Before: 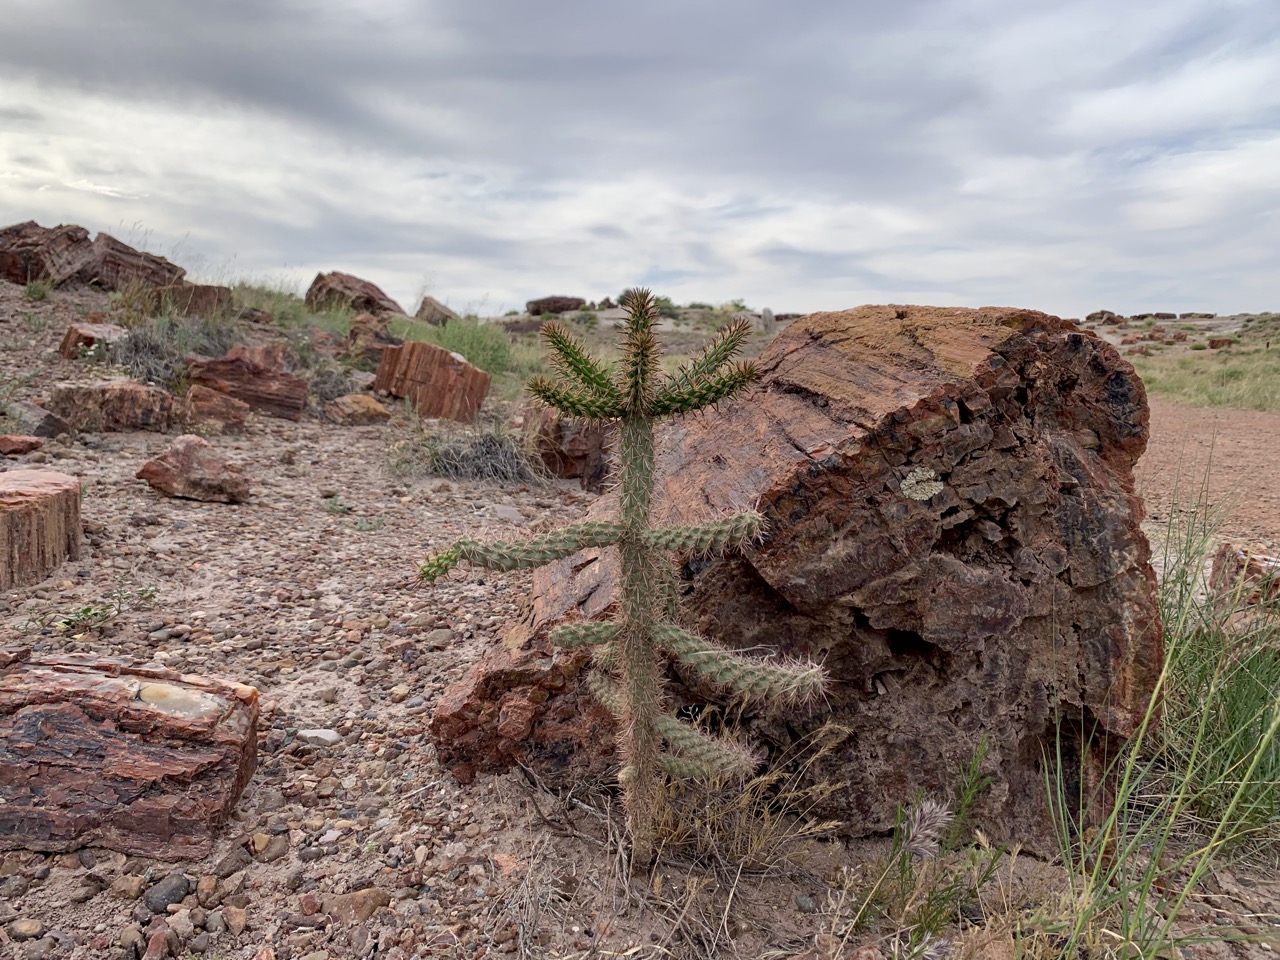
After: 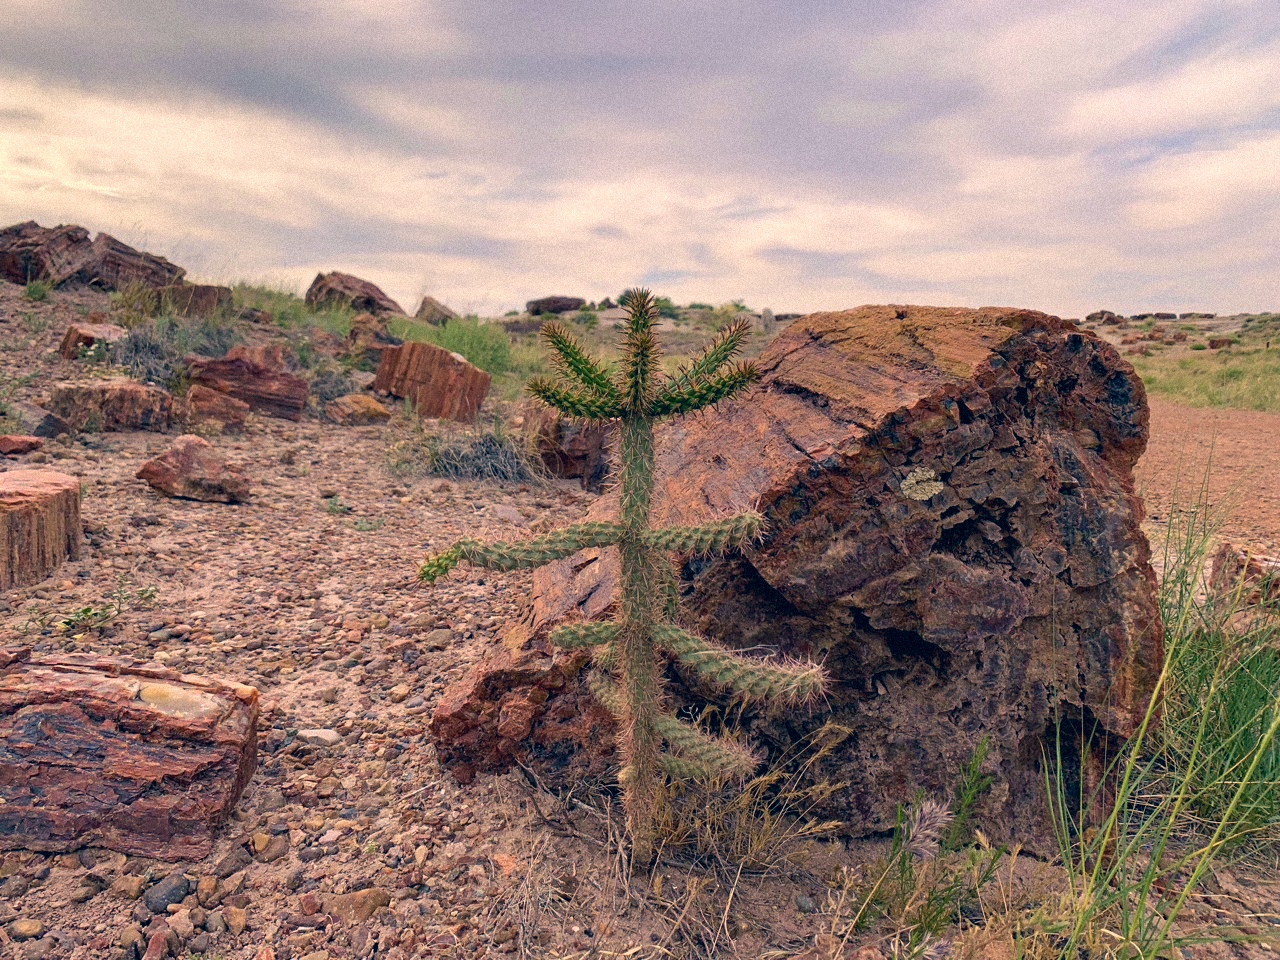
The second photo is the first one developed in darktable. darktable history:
grain: mid-tones bias 0%
color correction: highlights a* 10.32, highlights b* 14.66, shadows a* -9.59, shadows b* -15.02
velvia: strength 27%
